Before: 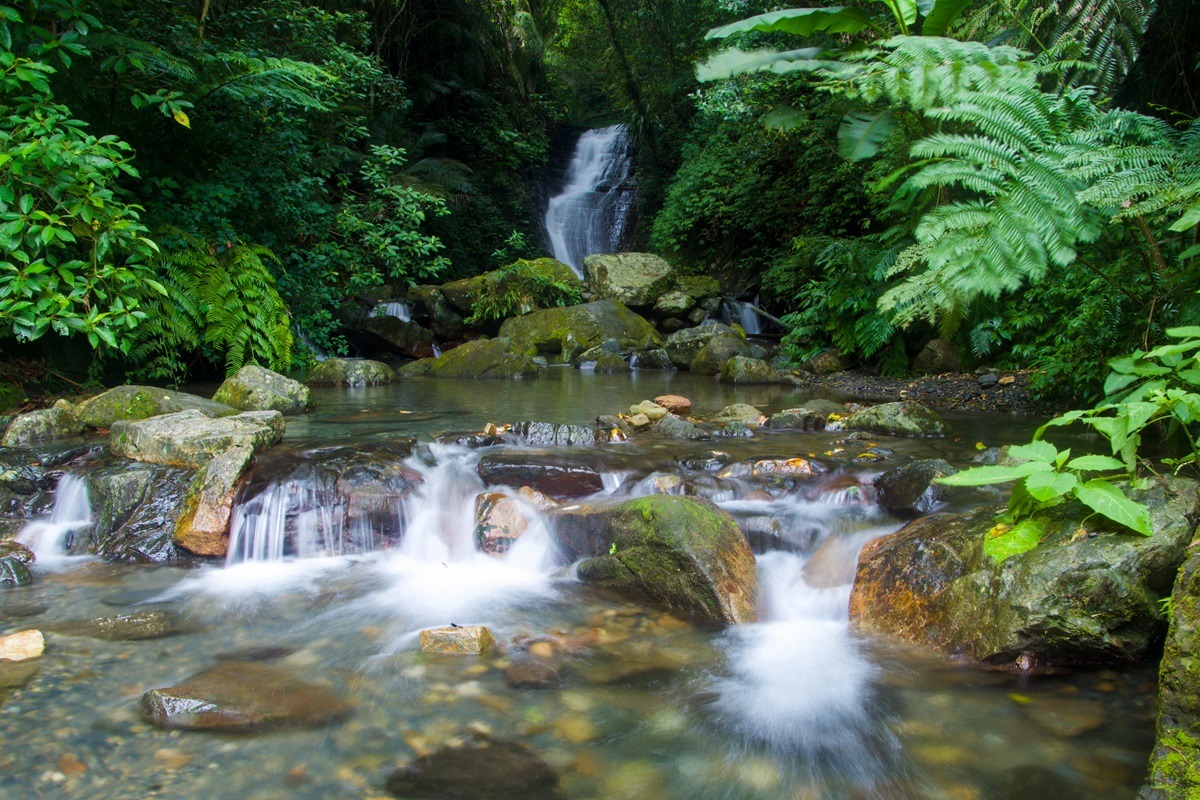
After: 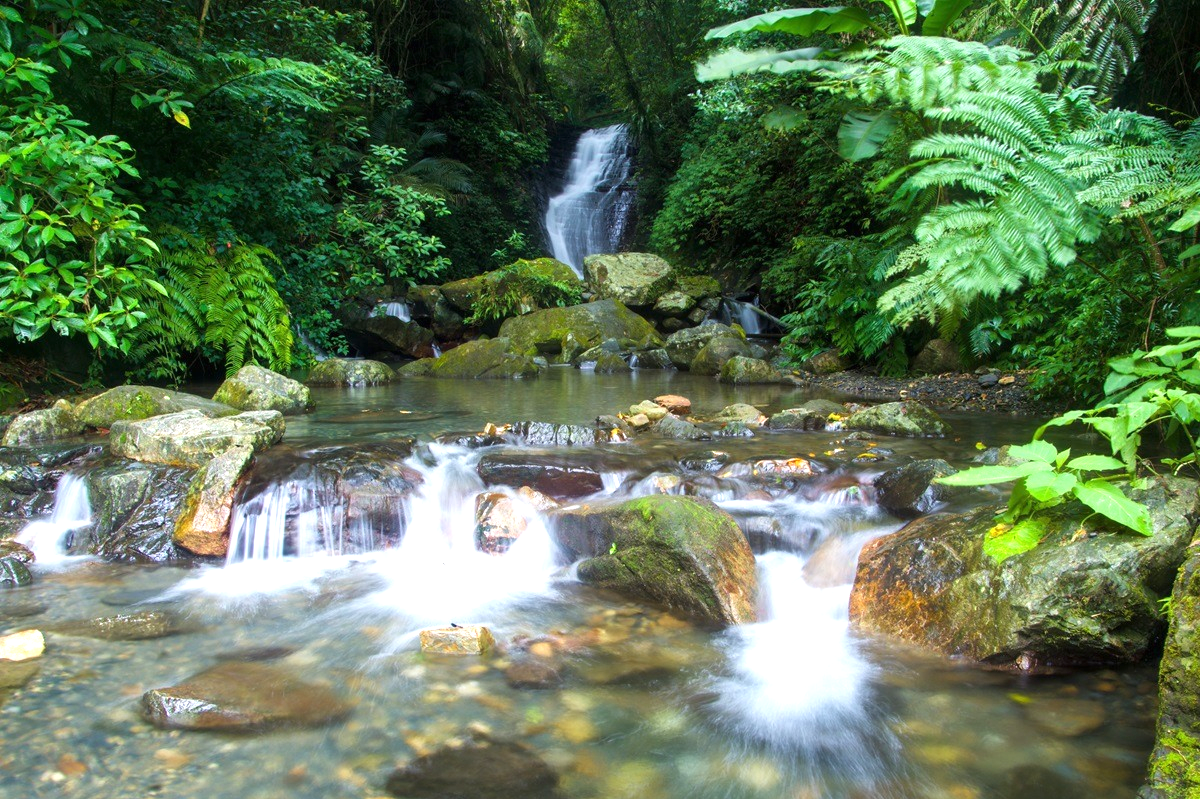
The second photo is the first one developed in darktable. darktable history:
exposure: black level correction 0, exposure 0.702 EV, compensate highlight preservation false
crop: bottom 0.06%
